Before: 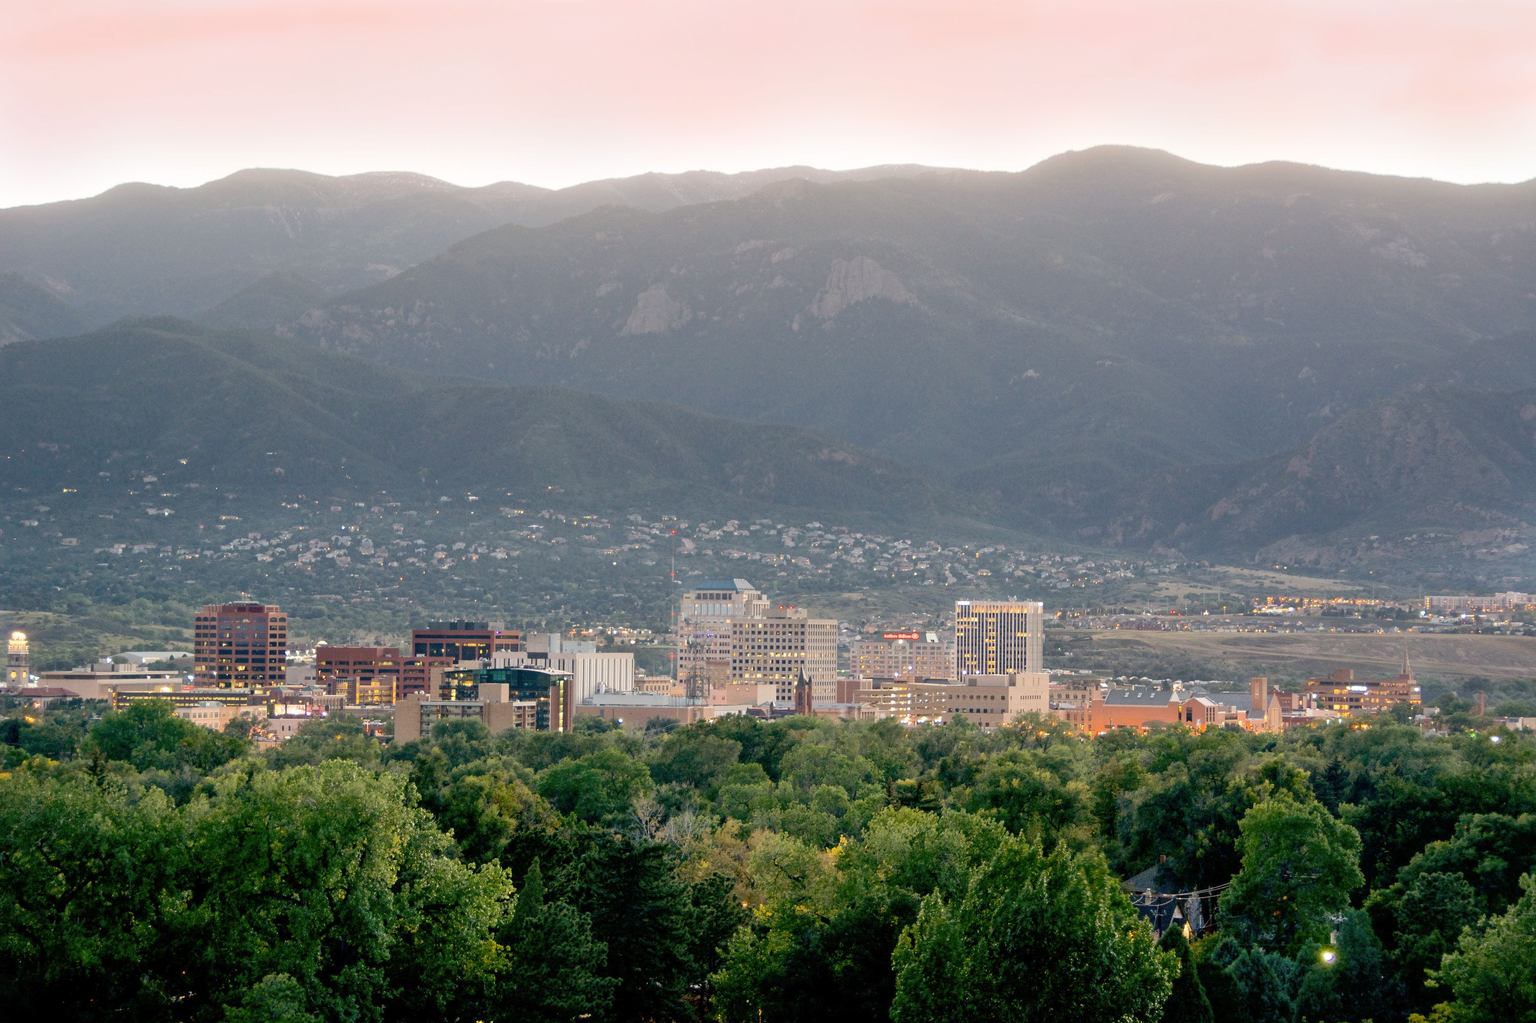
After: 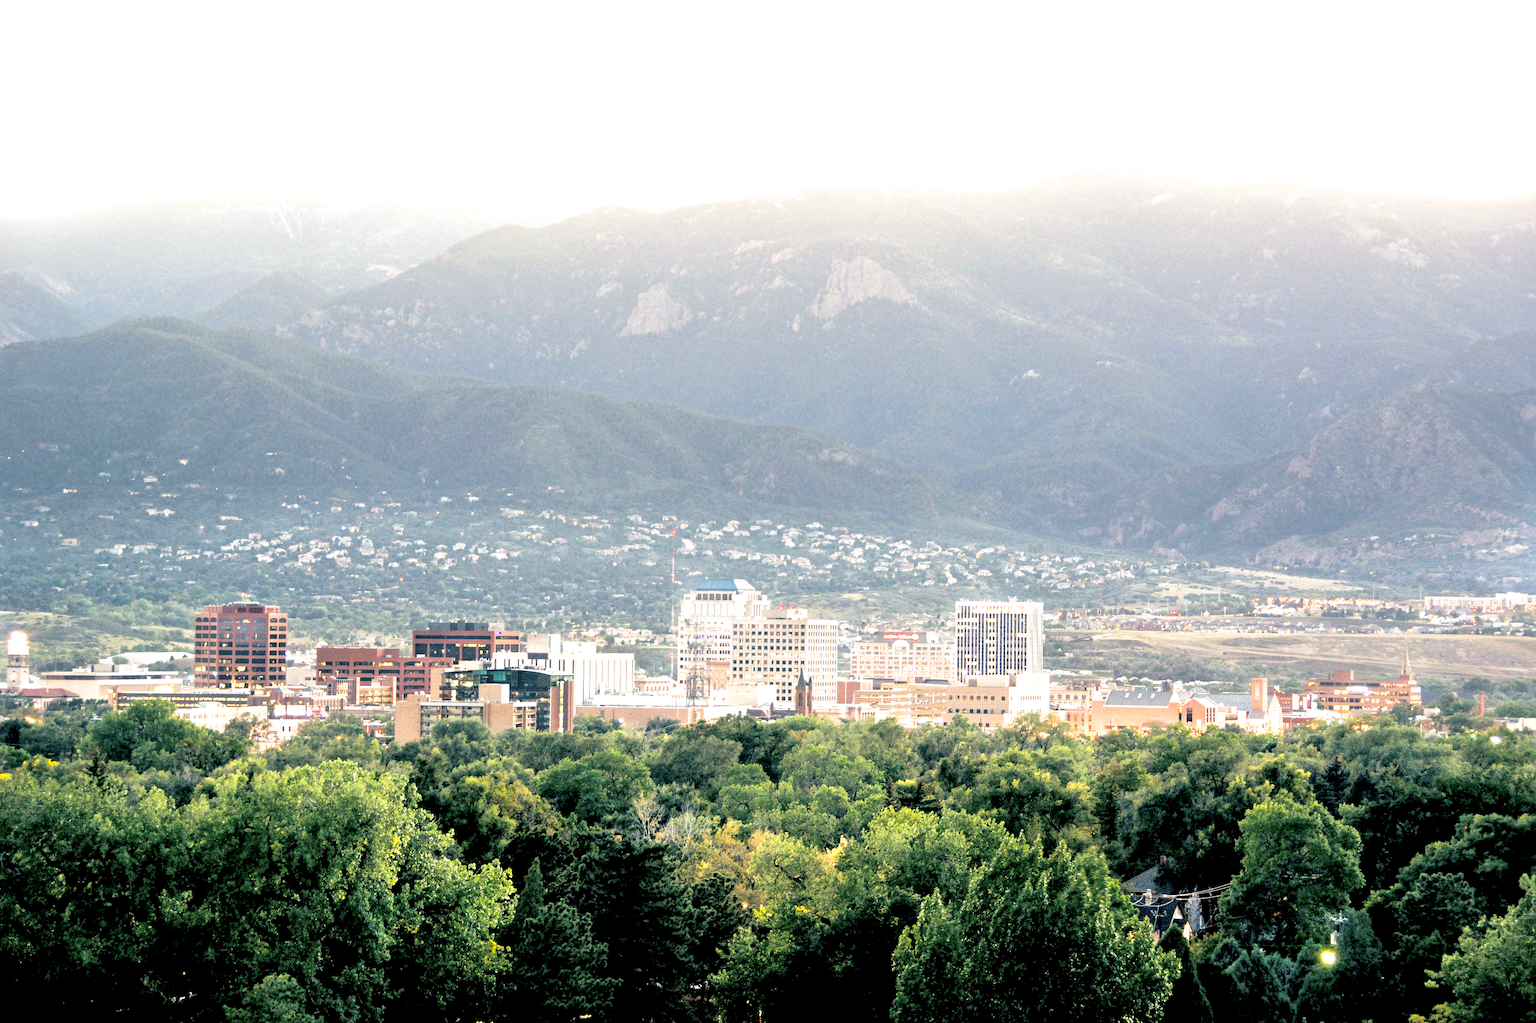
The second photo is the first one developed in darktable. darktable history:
exposure: black level correction 0.009, exposure 1.425 EV, compensate highlight preservation false
color correction: highlights a* -0.95, highlights b* 4.5, shadows a* 3.55
split-toning: shadows › hue 201.6°, shadows › saturation 0.16, highlights › hue 50.4°, highlights › saturation 0.2, balance -49.9
